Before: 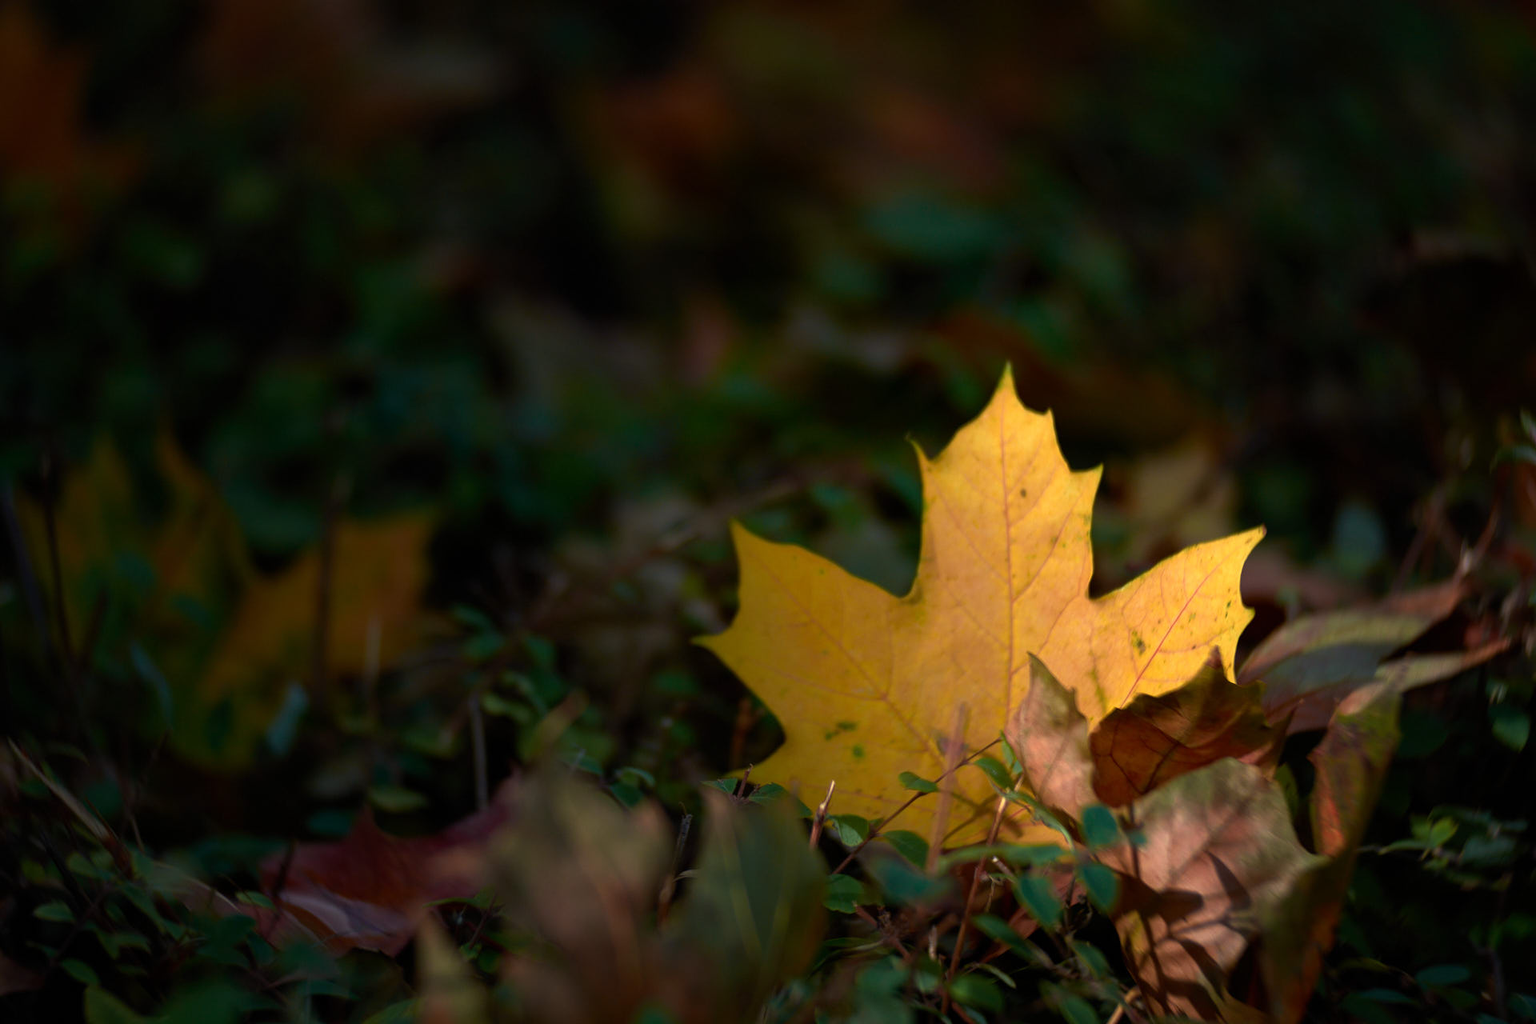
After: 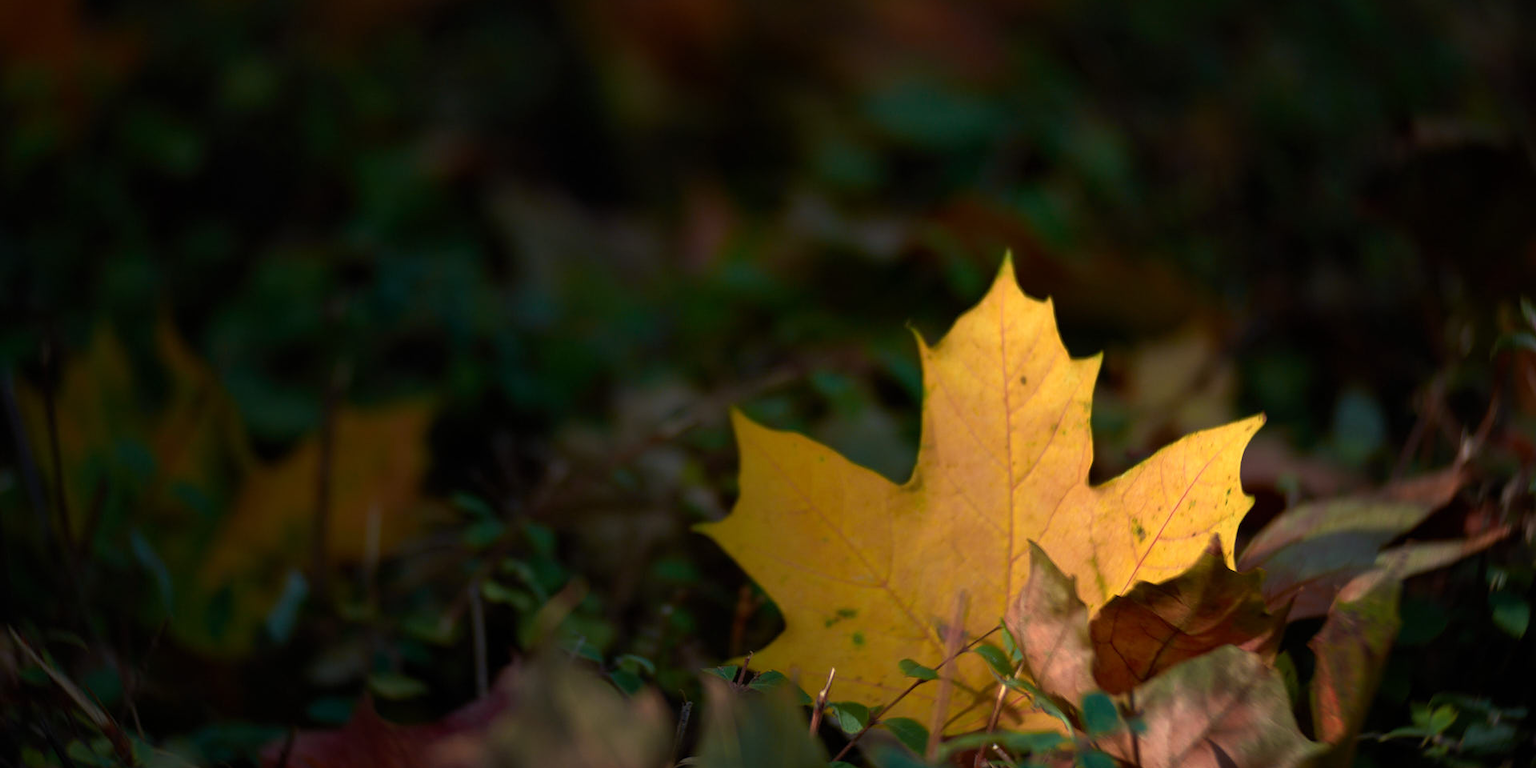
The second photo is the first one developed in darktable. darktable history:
crop: top 11.057%, bottom 13.939%
